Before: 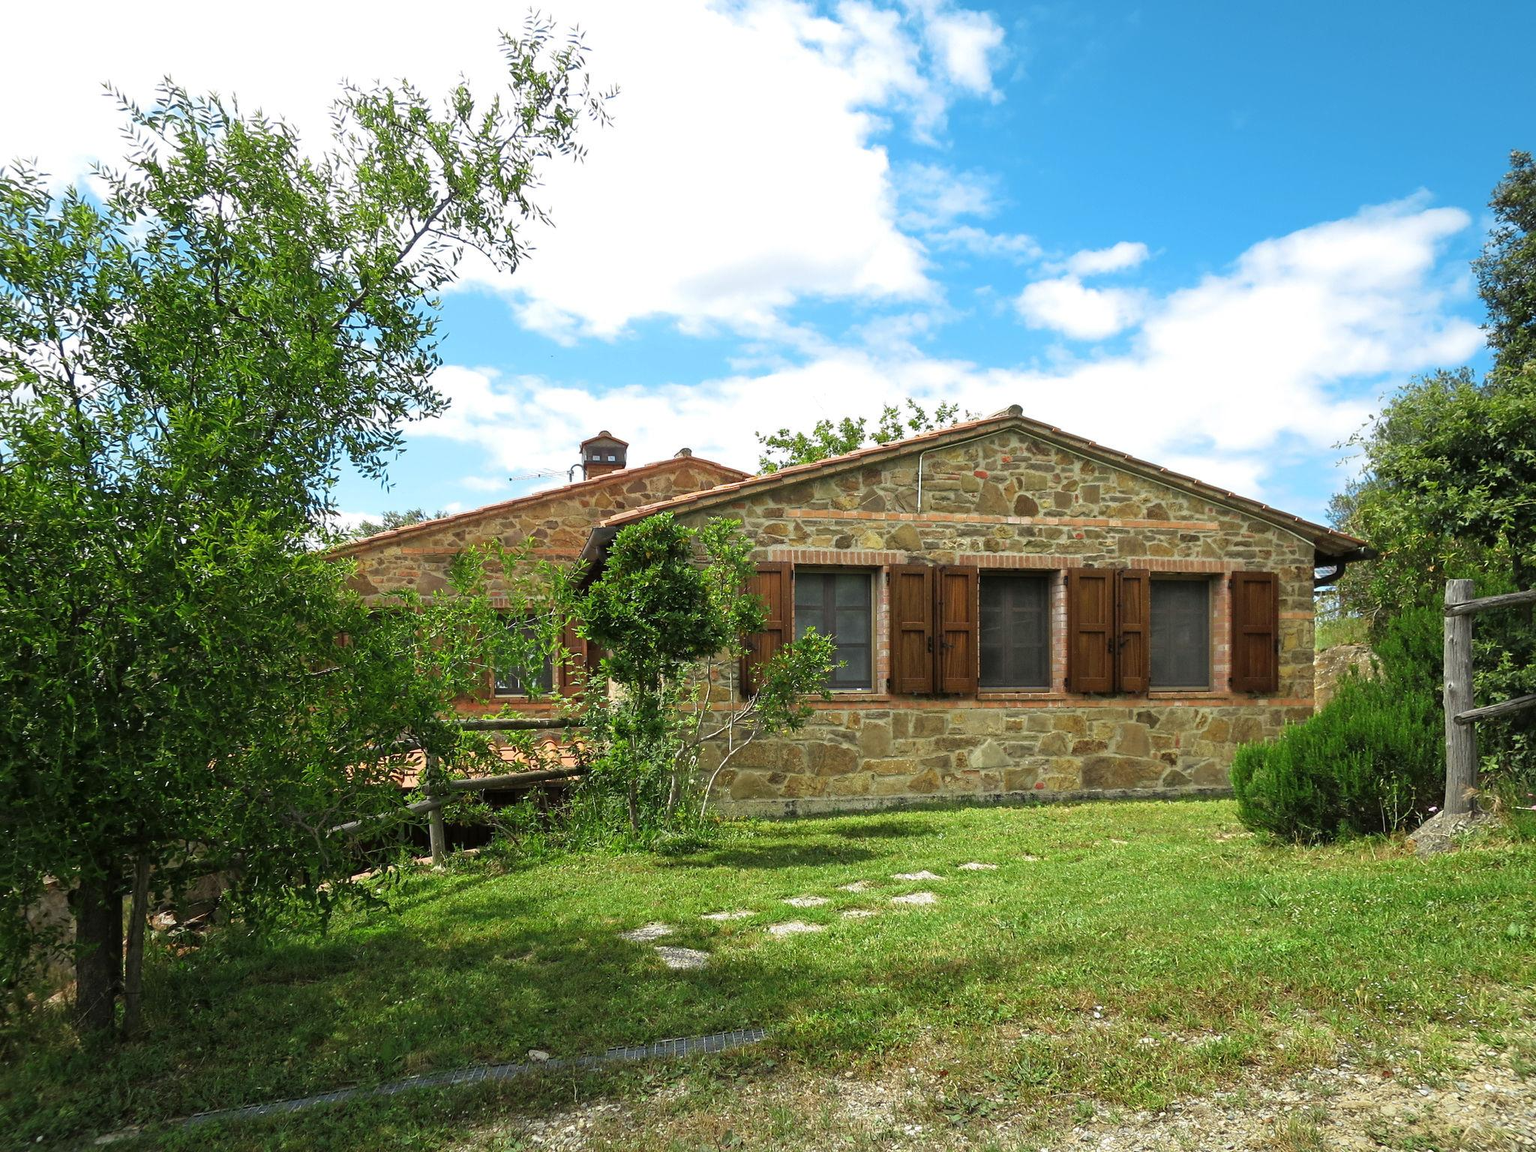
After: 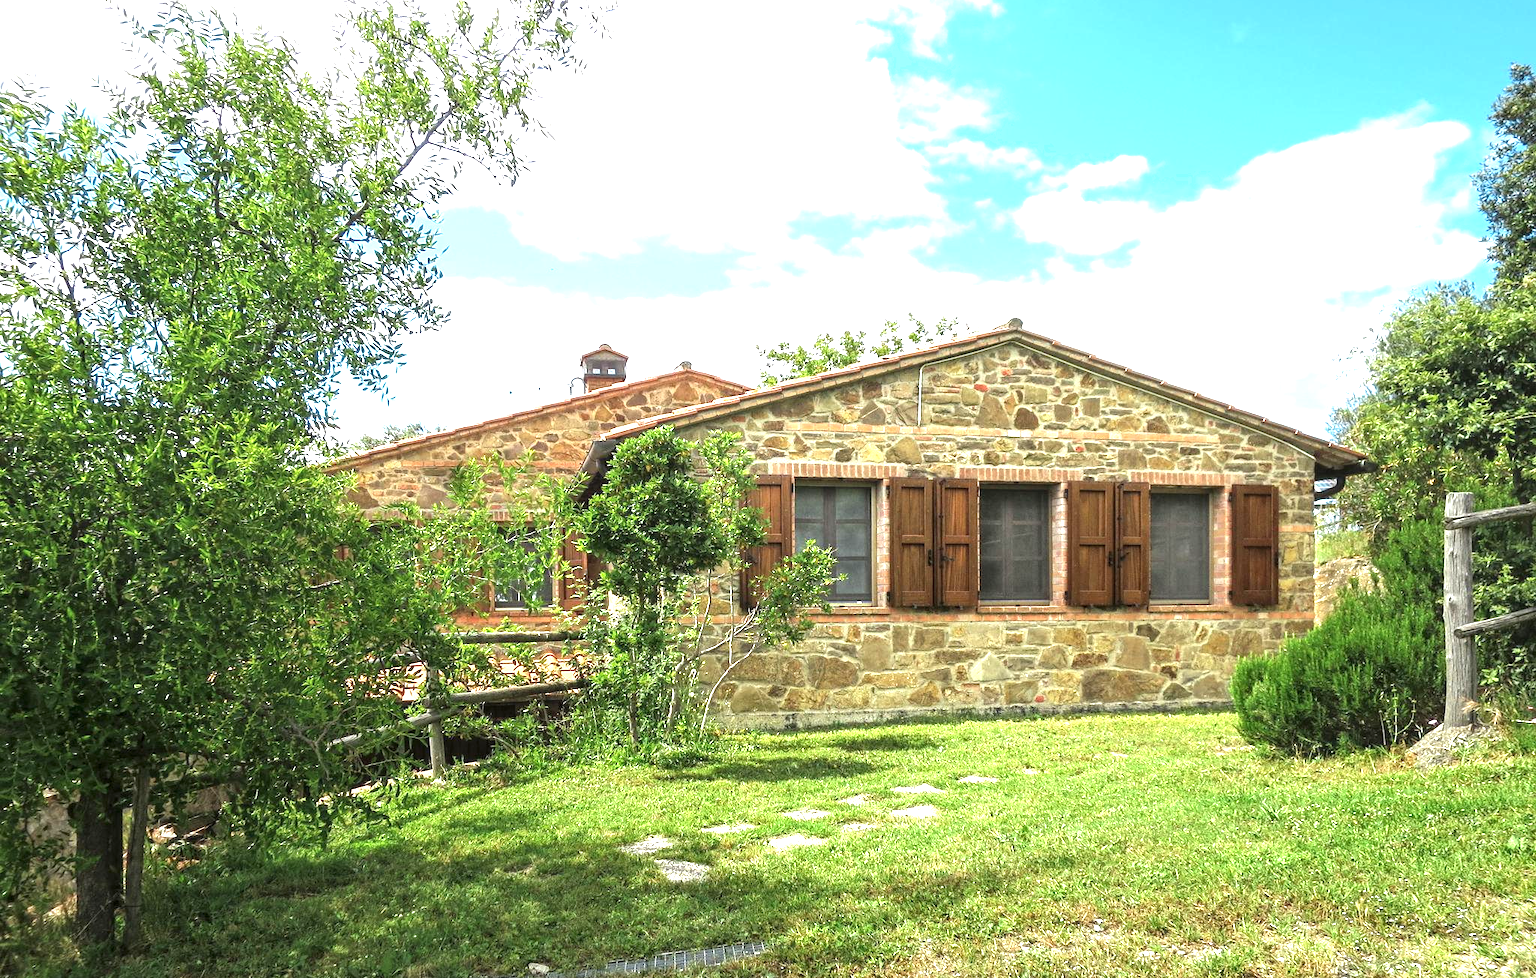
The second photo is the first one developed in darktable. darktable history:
exposure: black level correction 0, exposure 1 EV, compensate highlight preservation false
local contrast: on, module defaults
crop: top 7.575%, bottom 7.506%
shadows and highlights: shadows -12.83, white point adjustment 3.91, highlights 27.03, highlights color adjustment 52.29%
